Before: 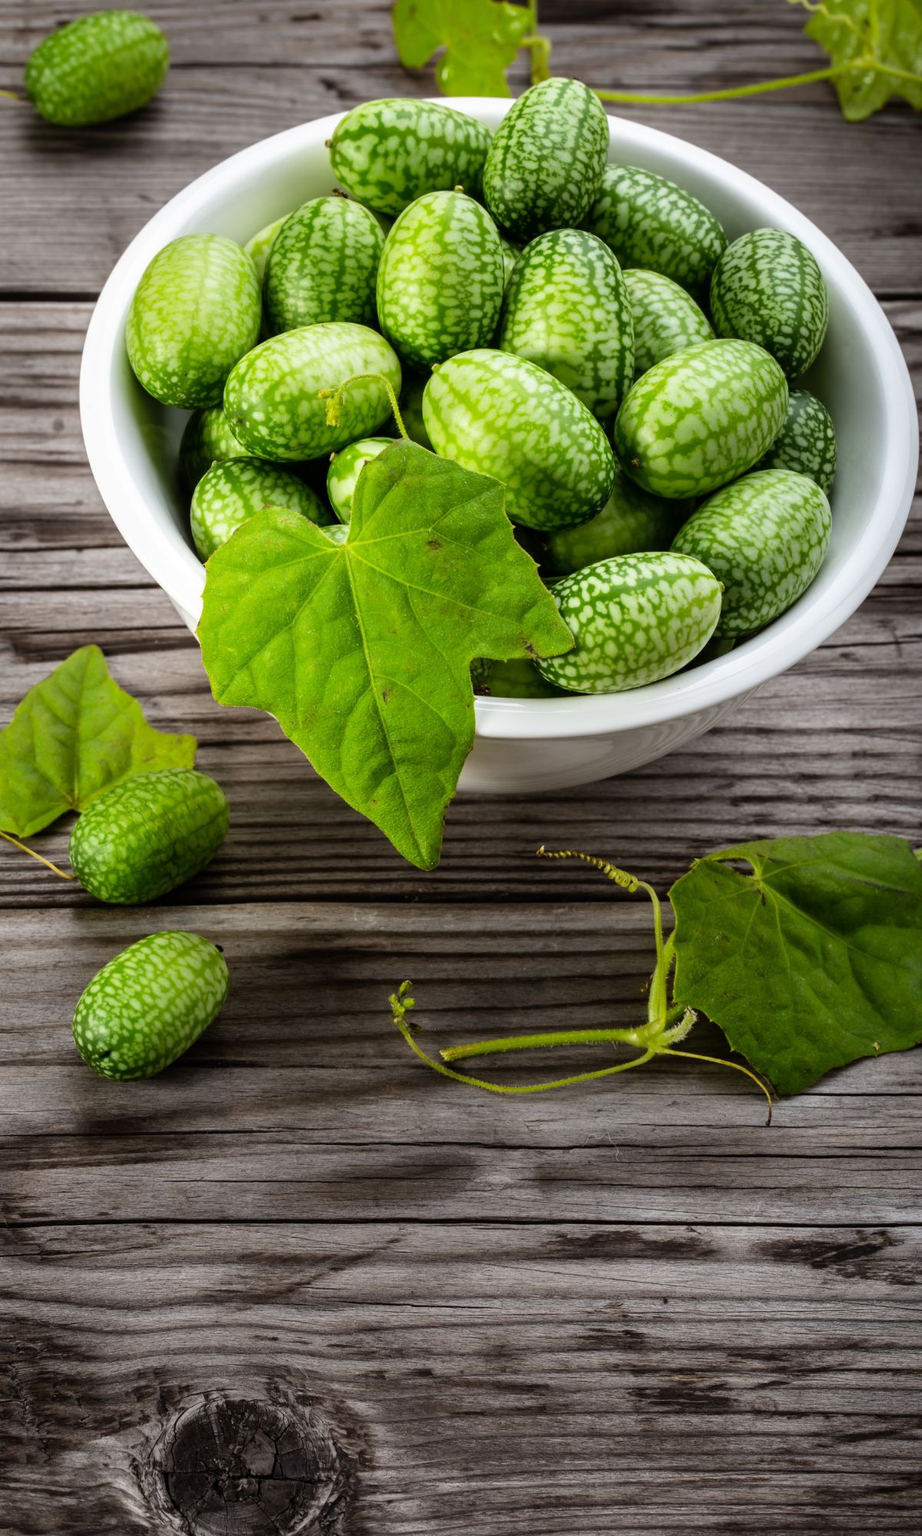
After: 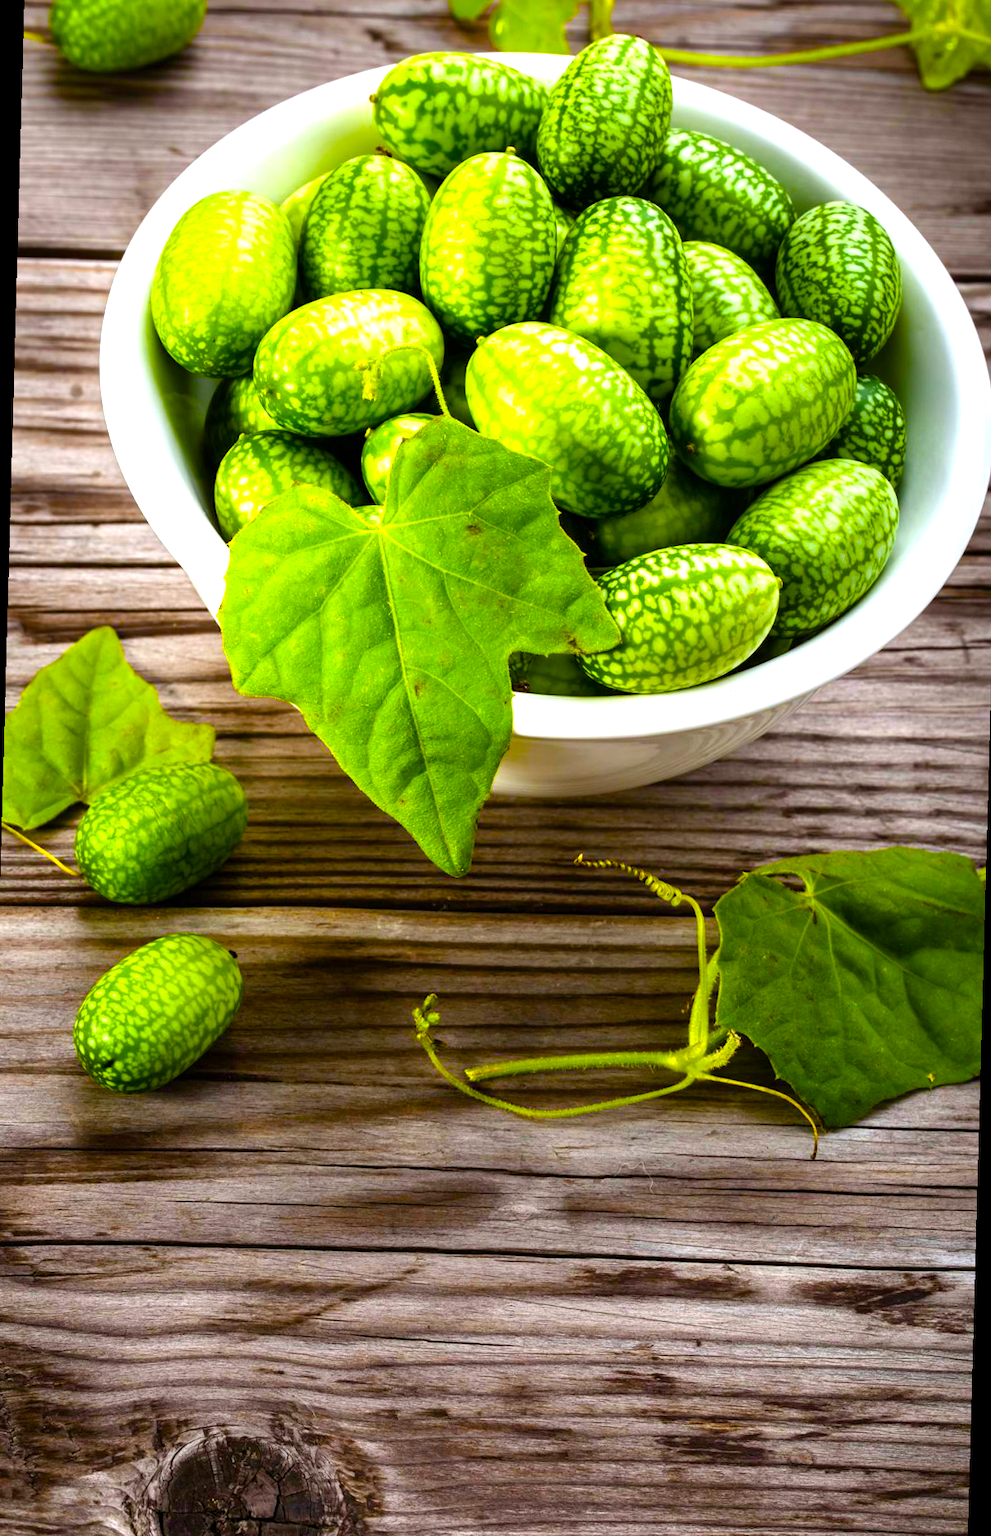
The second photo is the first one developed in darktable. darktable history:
rotate and perspective: rotation 1.57°, crop left 0.018, crop right 0.982, crop top 0.039, crop bottom 0.961
color balance rgb: linear chroma grading › global chroma 25%, perceptual saturation grading › global saturation 40%, perceptual saturation grading › highlights -50%, perceptual saturation grading › shadows 30%, perceptual brilliance grading › global brilliance 25%, global vibrance 60%
